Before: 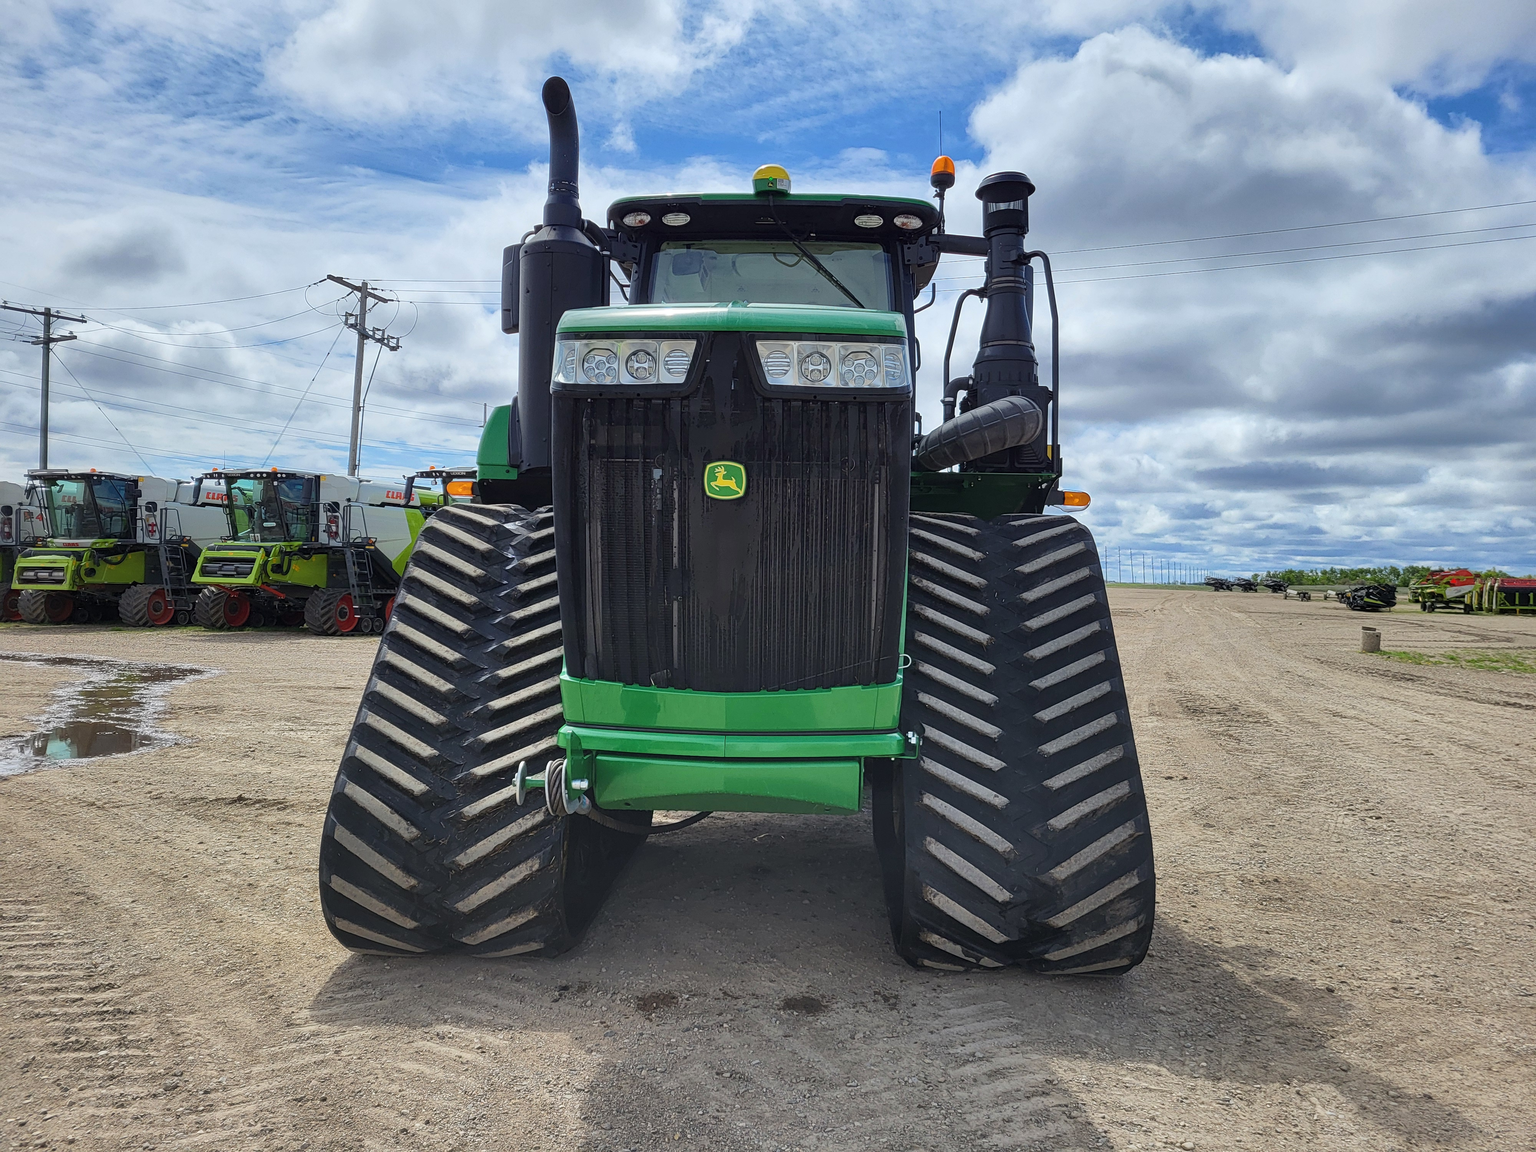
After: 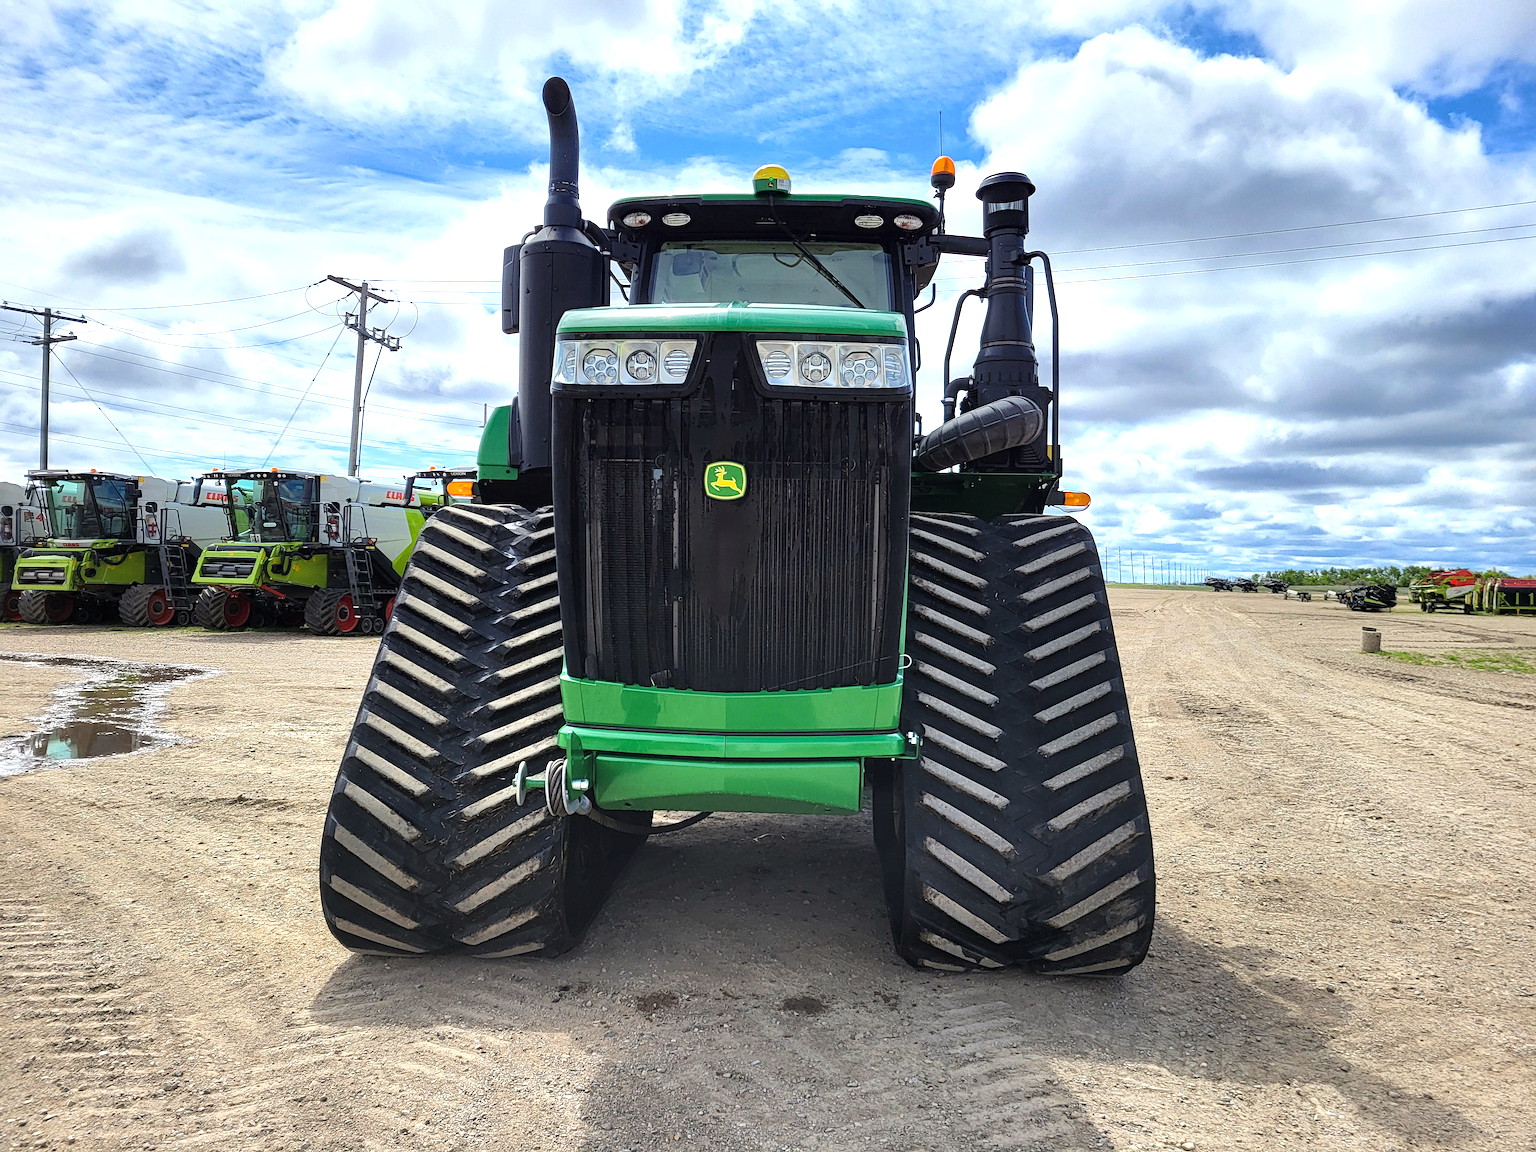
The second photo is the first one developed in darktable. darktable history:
haze removal: compatibility mode true, adaptive false
tone equalizer: -8 EV -0.736 EV, -7 EV -0.707 EV, -6 EV -0.609 EV, -5 EV -0.374 EV, -3 EV 0.4 EV, -2 EV 0.6 EV, -1 EV 0.691 EV, +0 EV 0.771 EV
